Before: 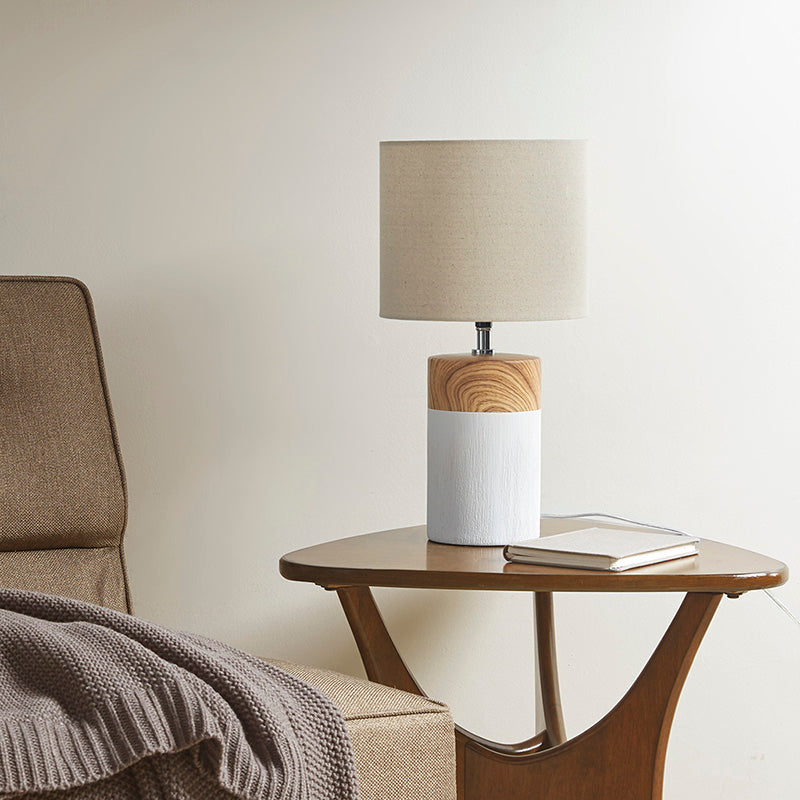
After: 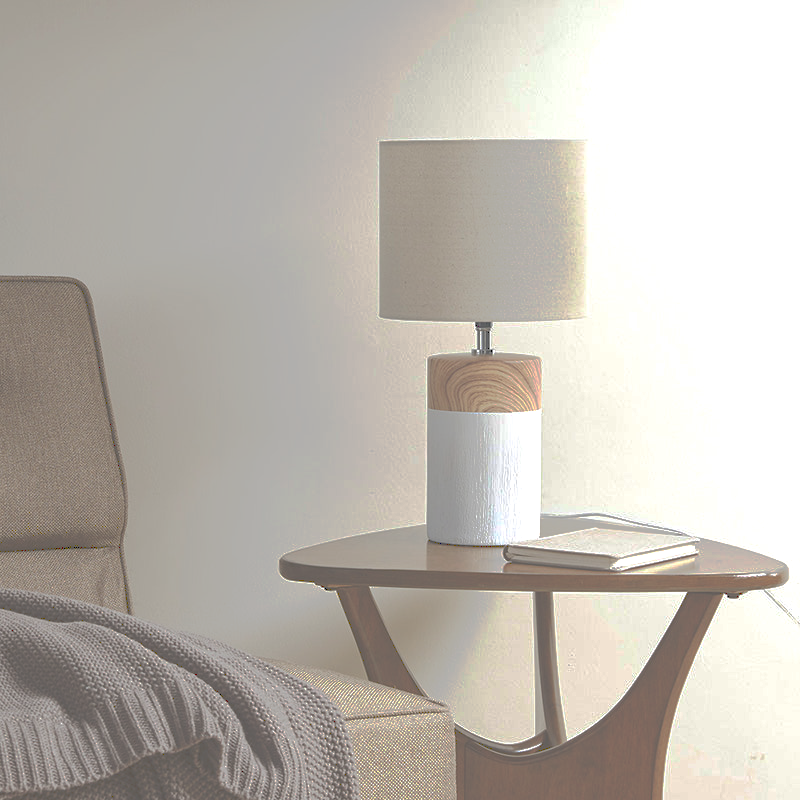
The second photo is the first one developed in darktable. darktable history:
tone curve: curves: ch0 [(0, 0) (0.003, 0.322) (0.011, 0.327) (0.025, 0.345) (0.044, 0.365) (0.069, 0.378) (0.1, 0.391) (0.136, 0.403) (0.177, 0.412) (0.224, 0.429) (0.277, 0.448) (0.335, 0.474) (0.399, 0.503) (0.468, 0.537) (0.543, 0.57) (0.623, 0.61) (0.709, 0.653) (0.801, 0.699) (0.898, 0.75) (1, 1)], preserve colors none
exposure: black level correction 0.001, exposure 0.3 EV, compensate highlight preservation false
